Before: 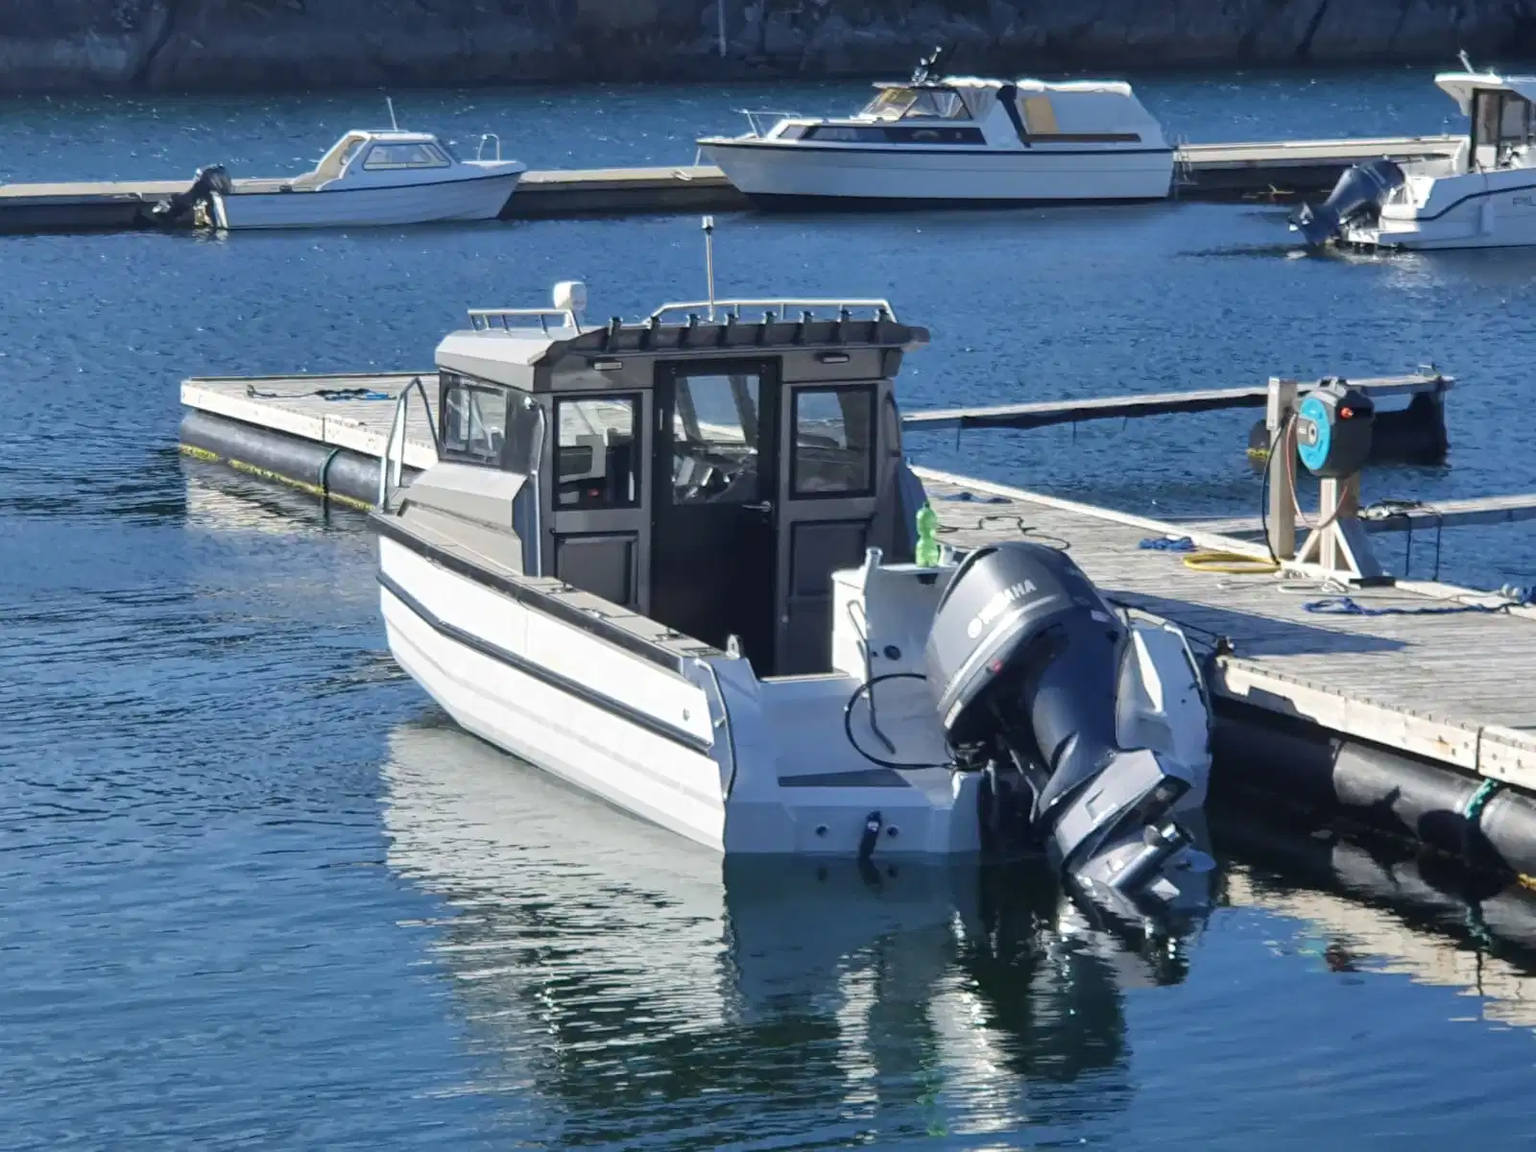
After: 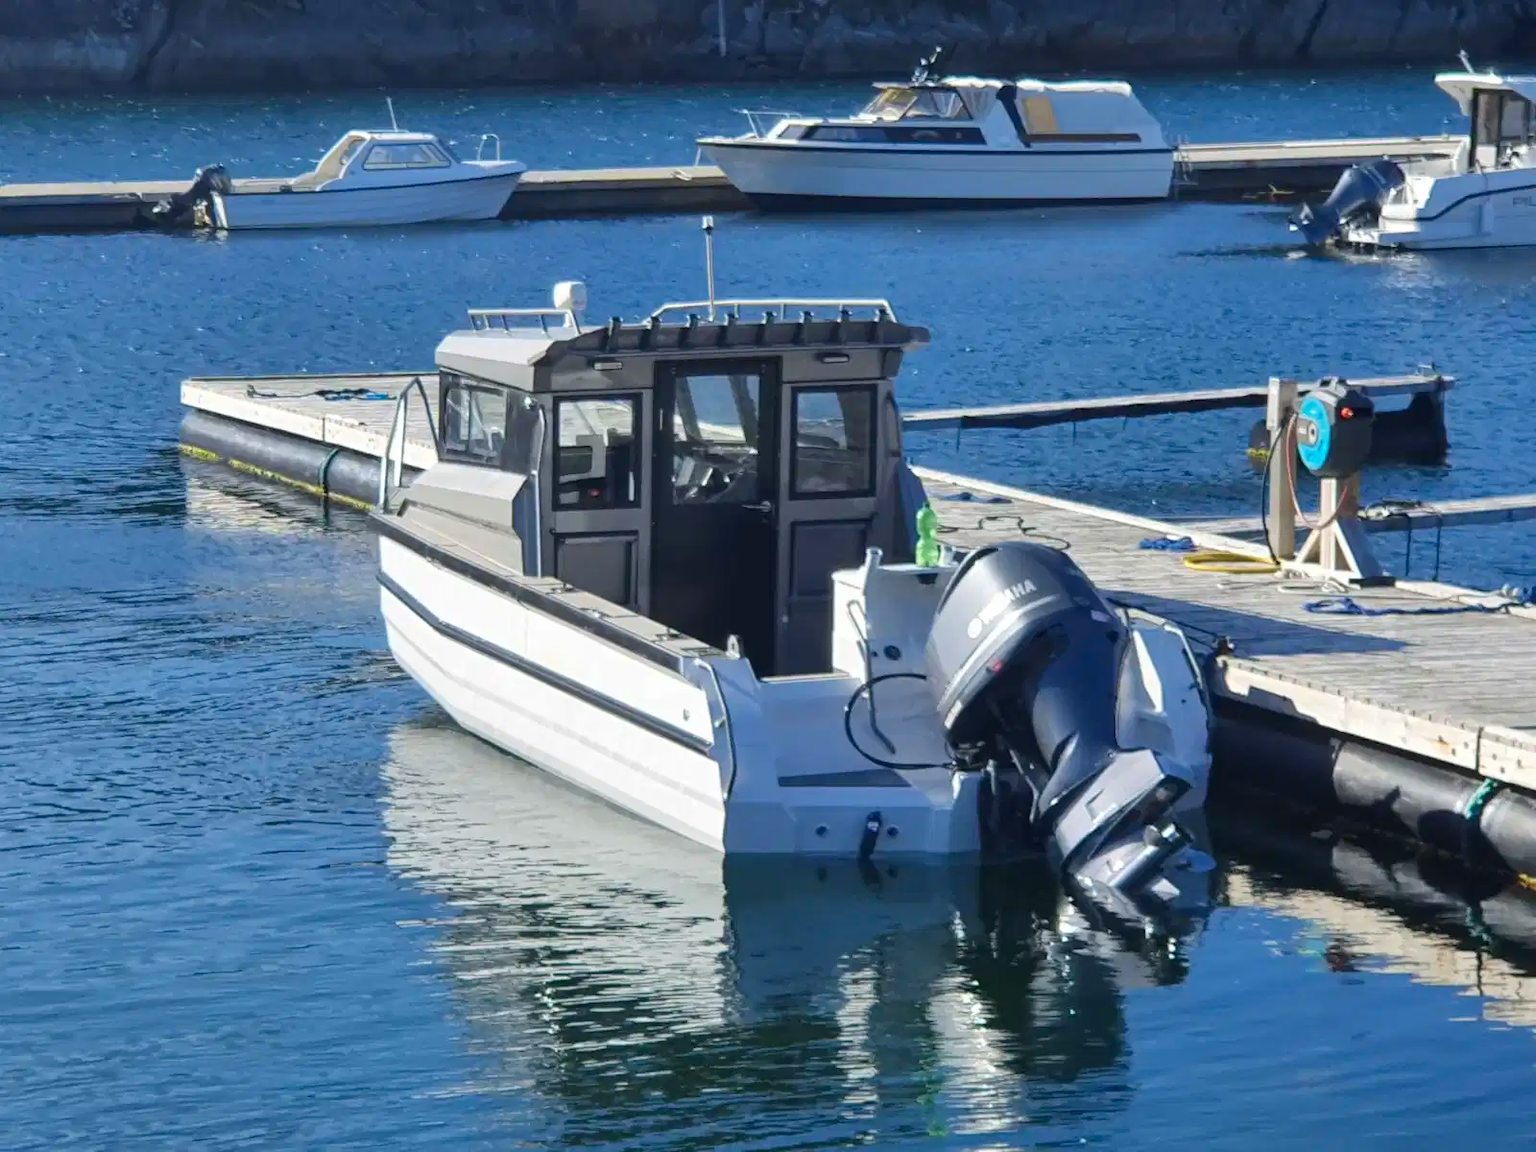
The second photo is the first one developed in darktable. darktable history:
color contrast: green-magenta contrast 1.2, blue-yellow contrast 1.2
